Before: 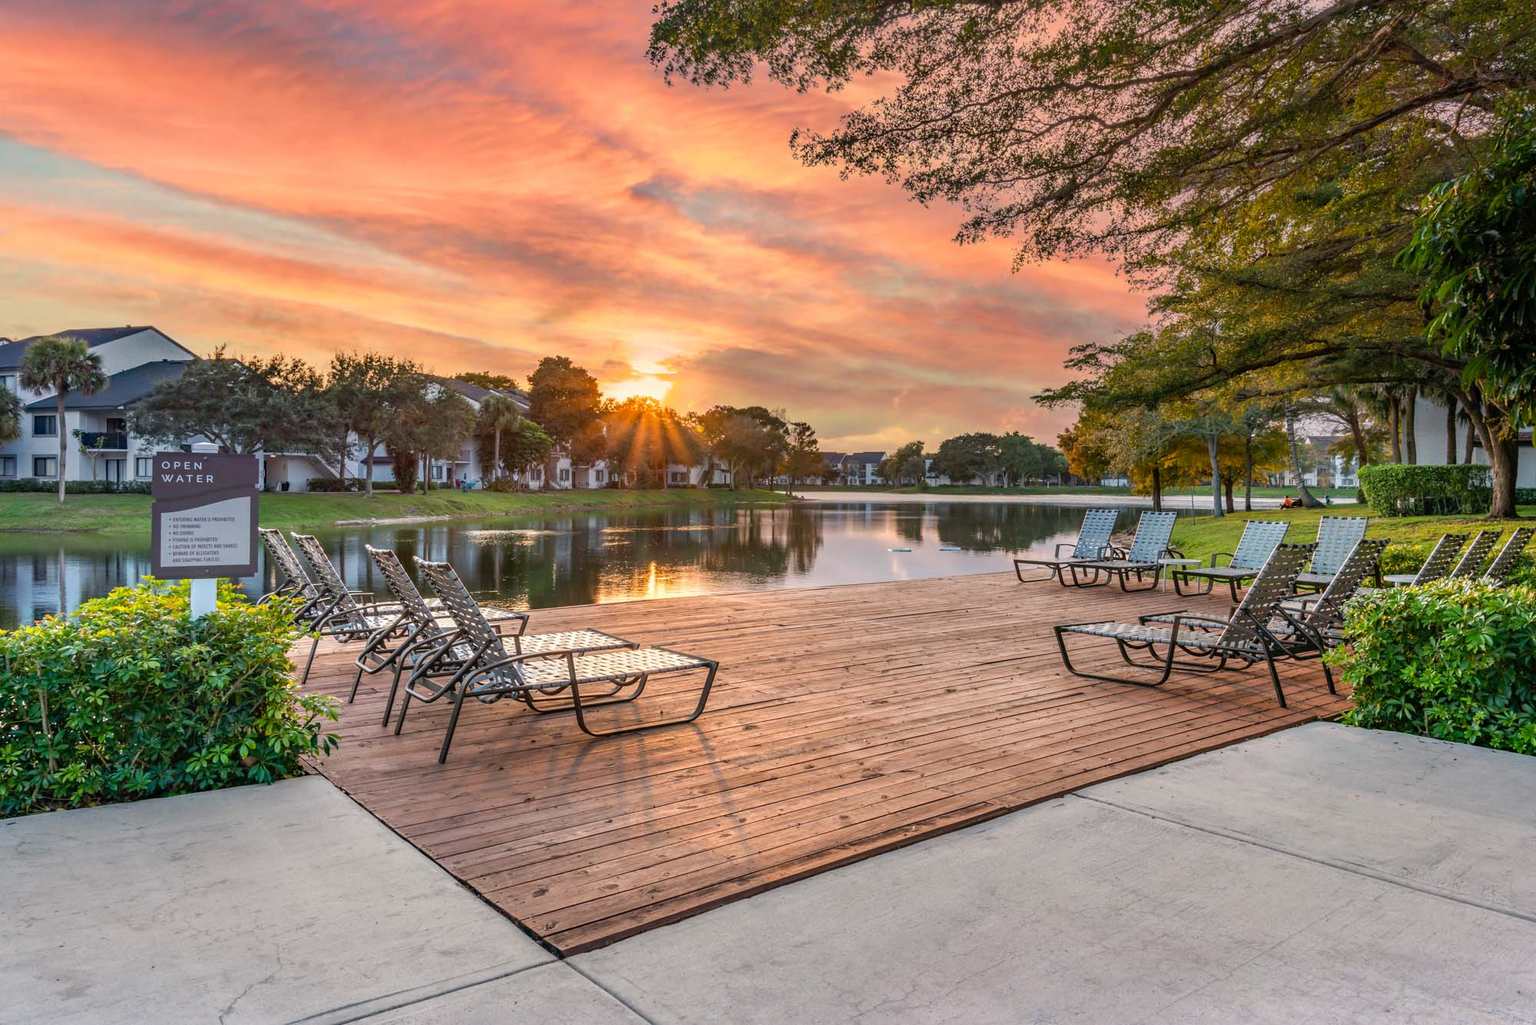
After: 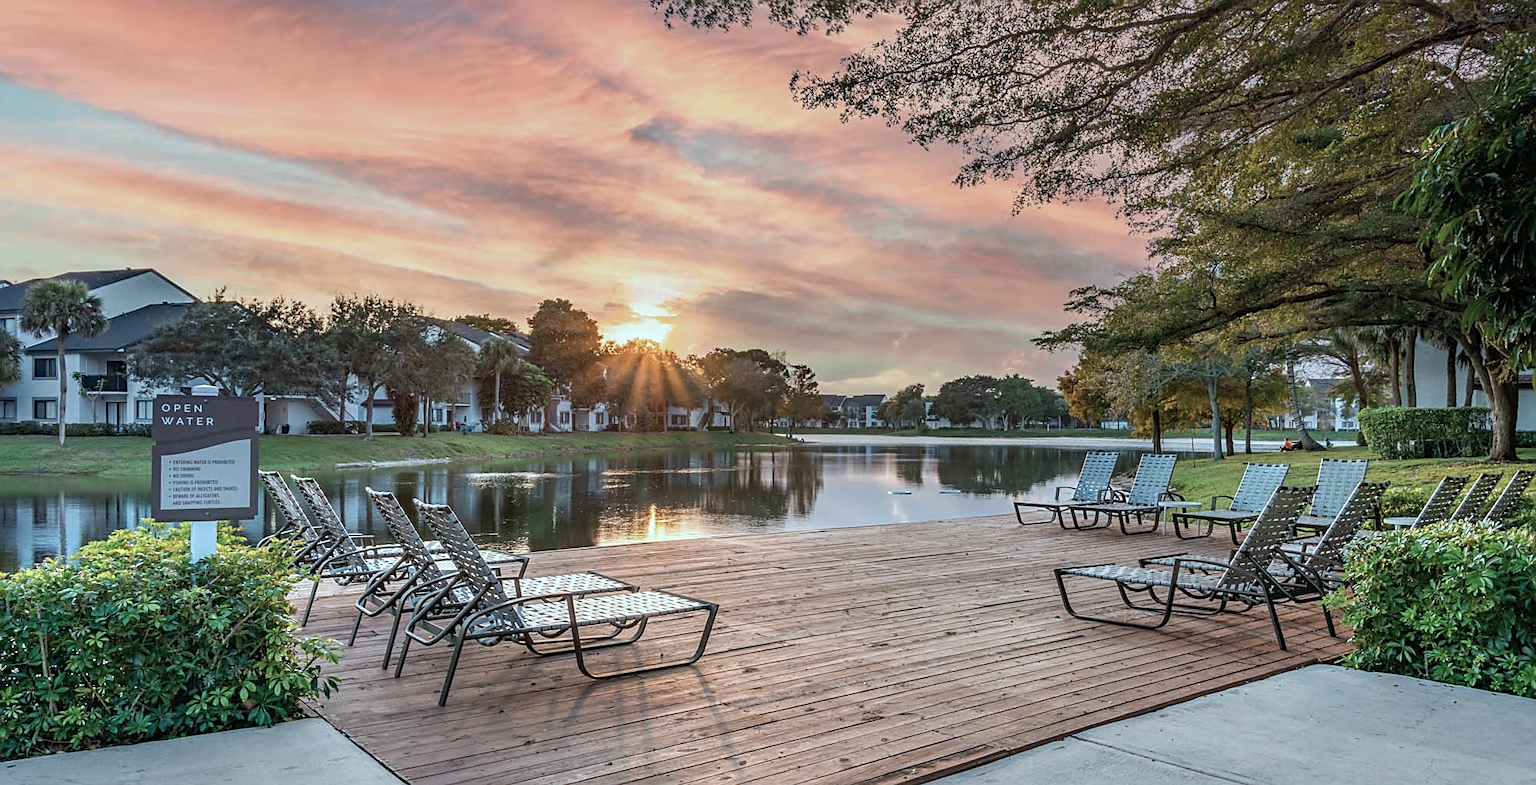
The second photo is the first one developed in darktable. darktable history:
color correction: highlights a* -12.64, highlights b* -18.1, saturation 0.7
crop: top 5.667%, bottom 17.637%
sharpen: on, module defaults
